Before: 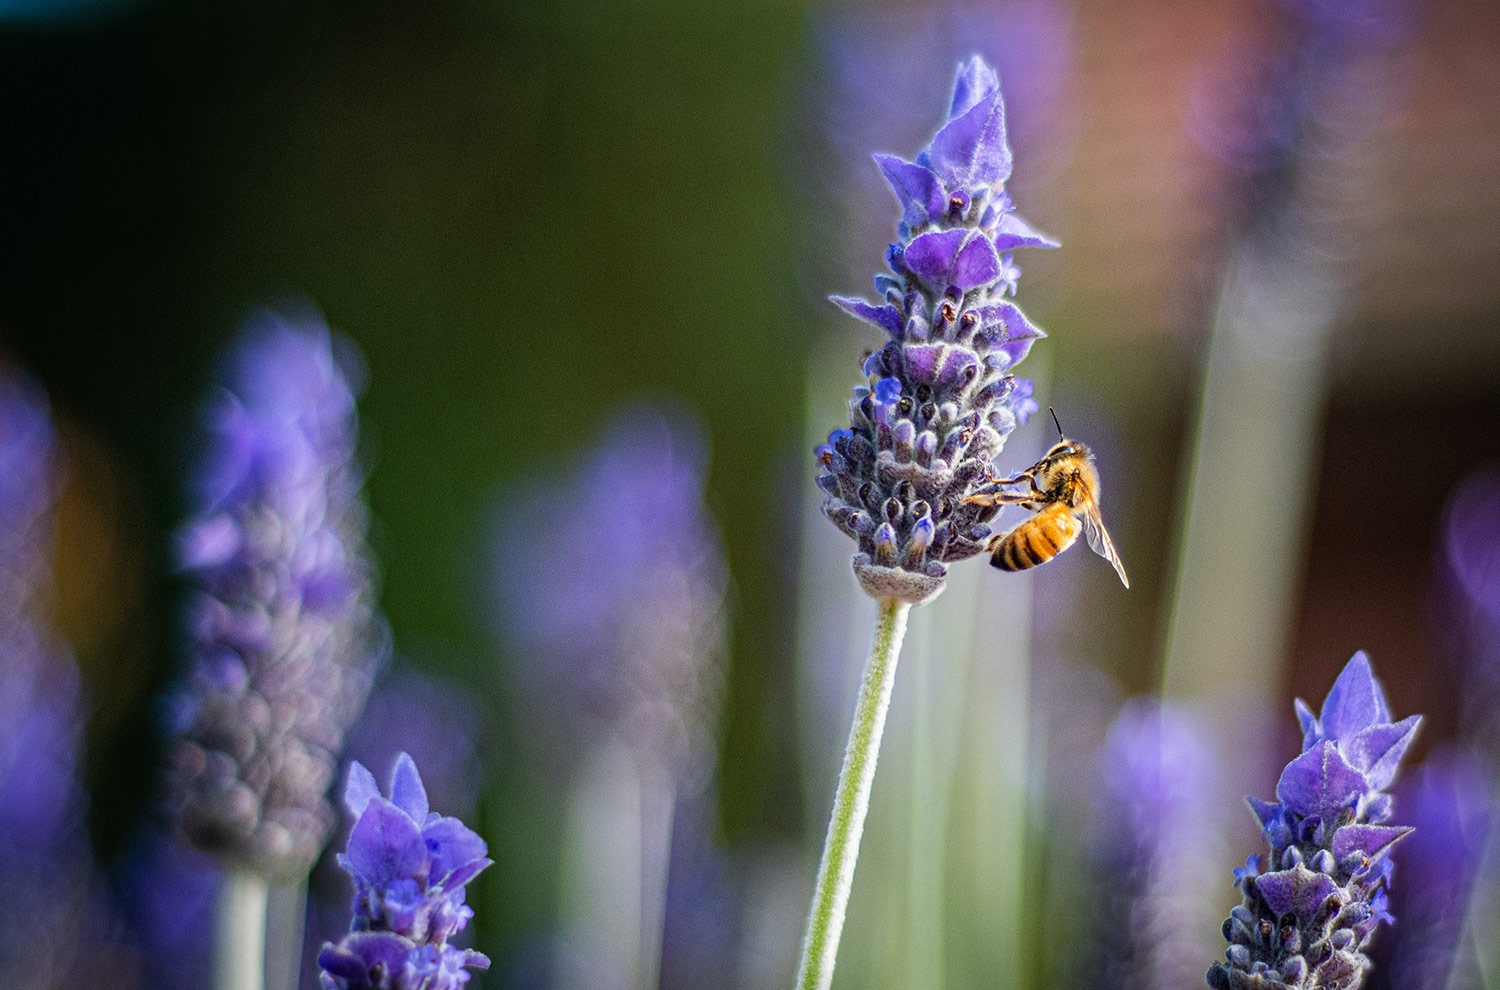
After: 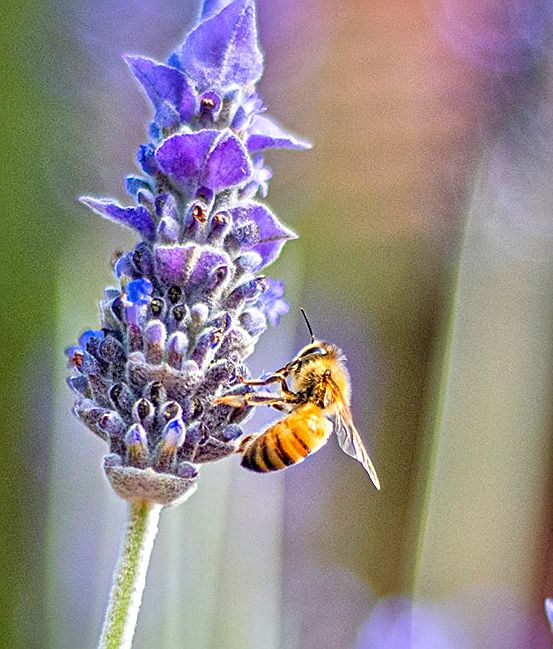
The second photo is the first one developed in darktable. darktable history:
local contrast: mode bilateral grid, contrast 20, coarseness 50, detail 120%, midtone range 0.2
sharpen: on, module defaults
color contrast: green-magenta contrast 1.1, blue-yellow contrast 1.1, unbound 0
crop and rotate: left 49.936%, top 10.094%, right 13.136%, bottom 24.256%
tone equalizer: -7 EV 0.15 EV, -6 EV 0.6 EV, -5 EV 1.15 EV, -4 EV 1.33 EV, -3 EV 1.15 EV, -2 EV 0.6 EV, -1 EV 0.15 EV, mask exposure compensation -0.5 EV
